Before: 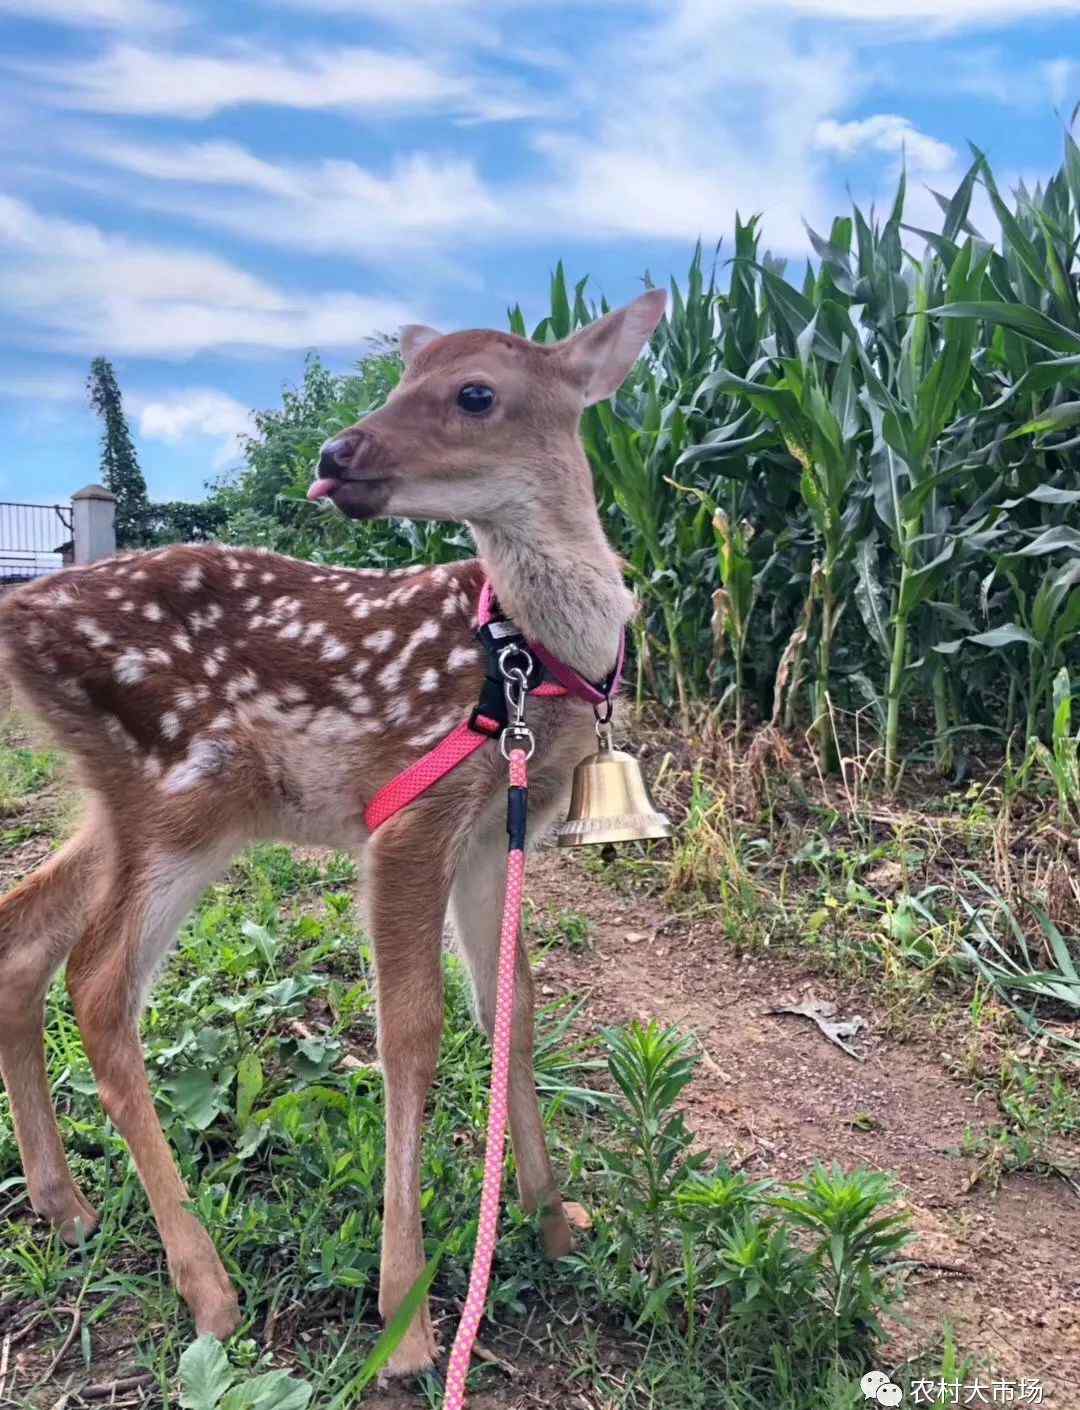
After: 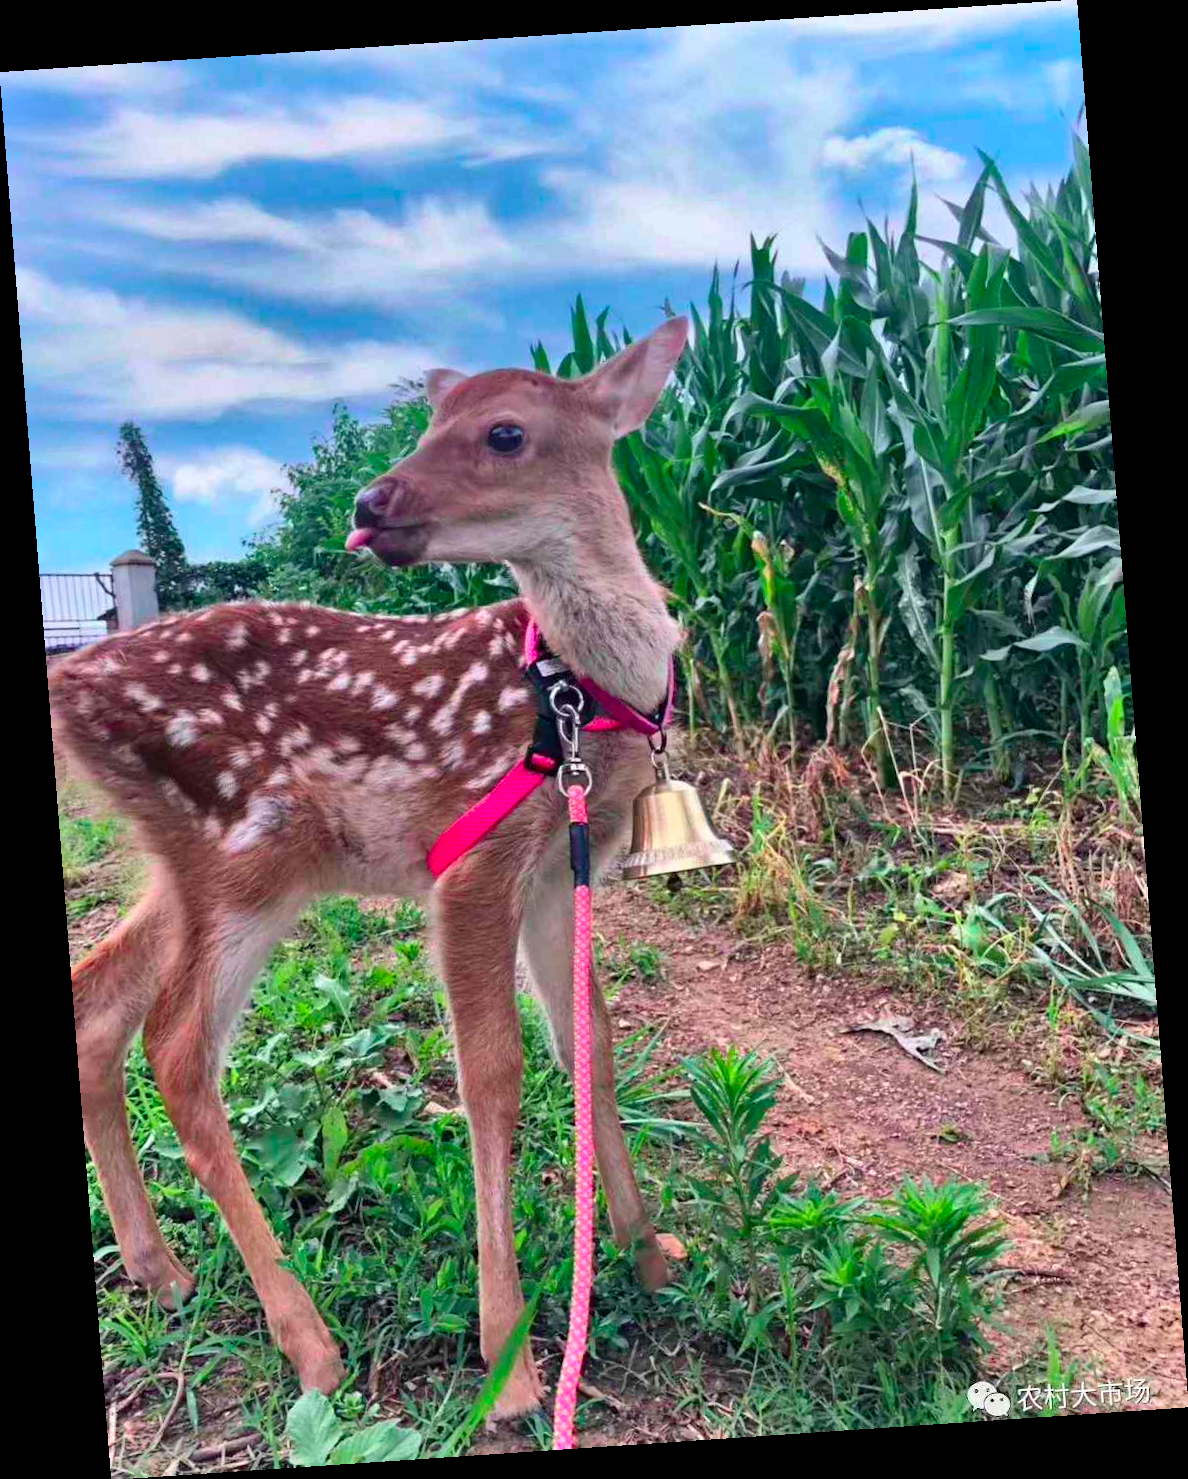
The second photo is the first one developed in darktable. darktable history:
color contrast: green-magenta contrast 1.73, blue-yellow contrast 1.15
shadows and highlights: radius 108.52, shadows 40.68, highlights -72.88, low approximation 0.01, soften with gaussian
rotate and perspective: rotation -4.2°, shear 0.006, automatic cropping off
